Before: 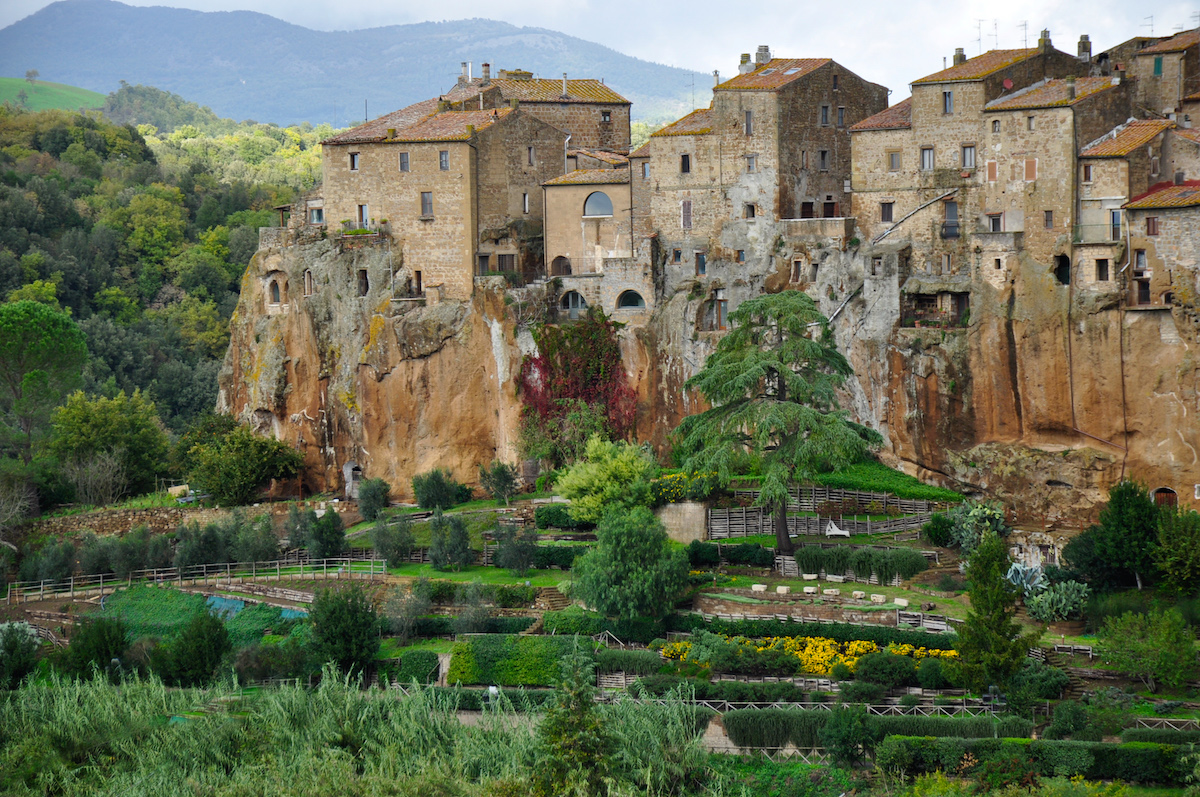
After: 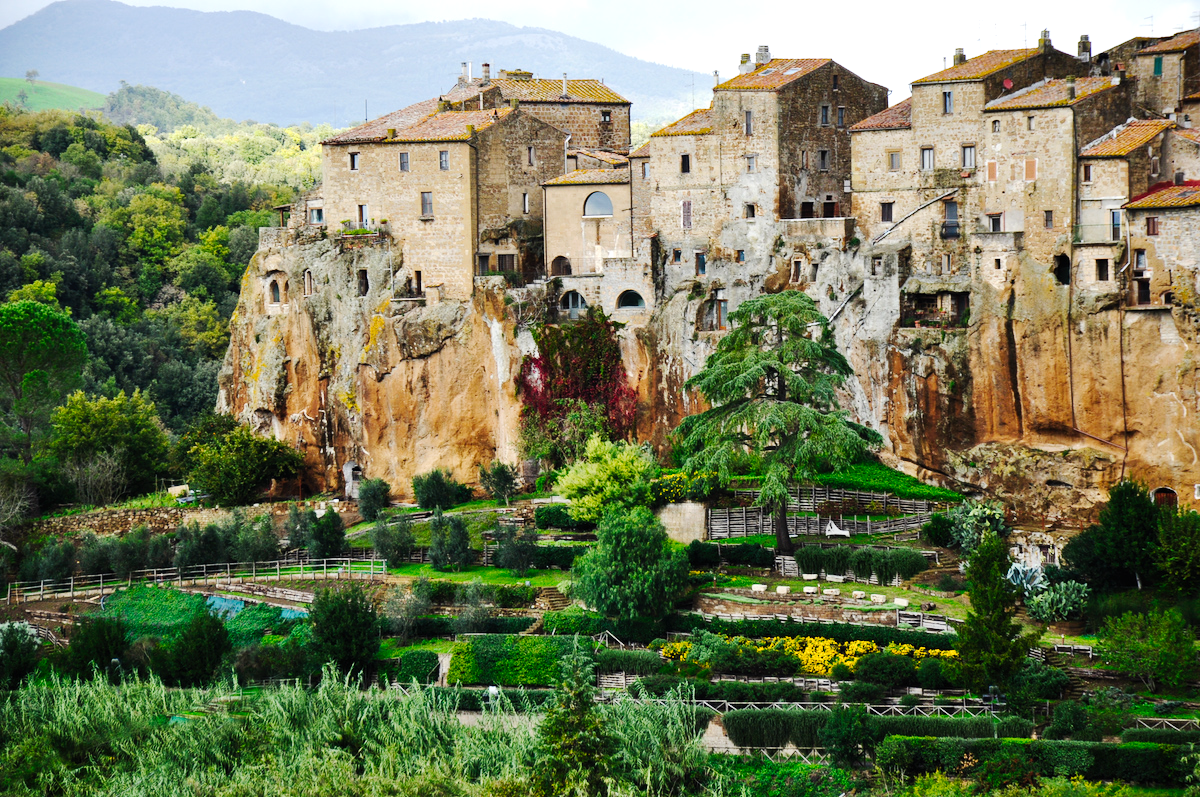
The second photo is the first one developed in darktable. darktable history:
tone equalizer: -8 EV -0.417 EV, -7 EV -0.389 EV, -6 EV -0.333 EV, -5 EV -0.222 EV, -3 EV 0.222 EV, -2 EV 0.333 EV, -1 EV 0.389 EV, +0 EV 0.417 EV, edges refinement/feathering 500, mask exposure compensation -1.57 EV, preserve details no
tone curve: curves: ch0 [(0, 0) (0.003, 0.002) (0.011, 0.009) (0.025, 0.019) (0.044, 0.031) (0.069, 0.04) (0.1, 0.059) (0.136, 0.092) (0.177, 0.134) (0.224, 0.192) (0.277, 0.262) (0.335, 0.348) (0.399, 0.446) (0.468, 0.554) (0.543, 0.646) (0.623, 0.731) (0.709, 0.807) (0.801, 0.867) (0.898, 0.931) (1, 1)], preserve colors none
